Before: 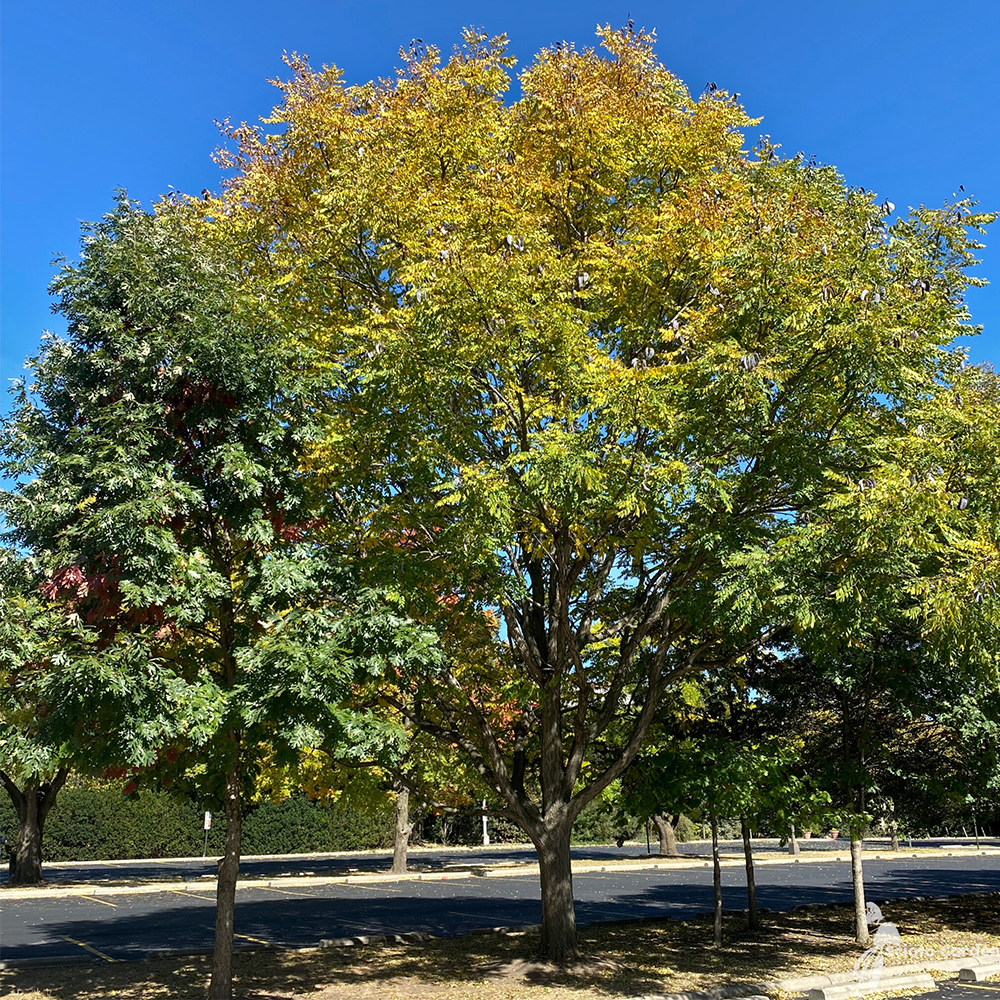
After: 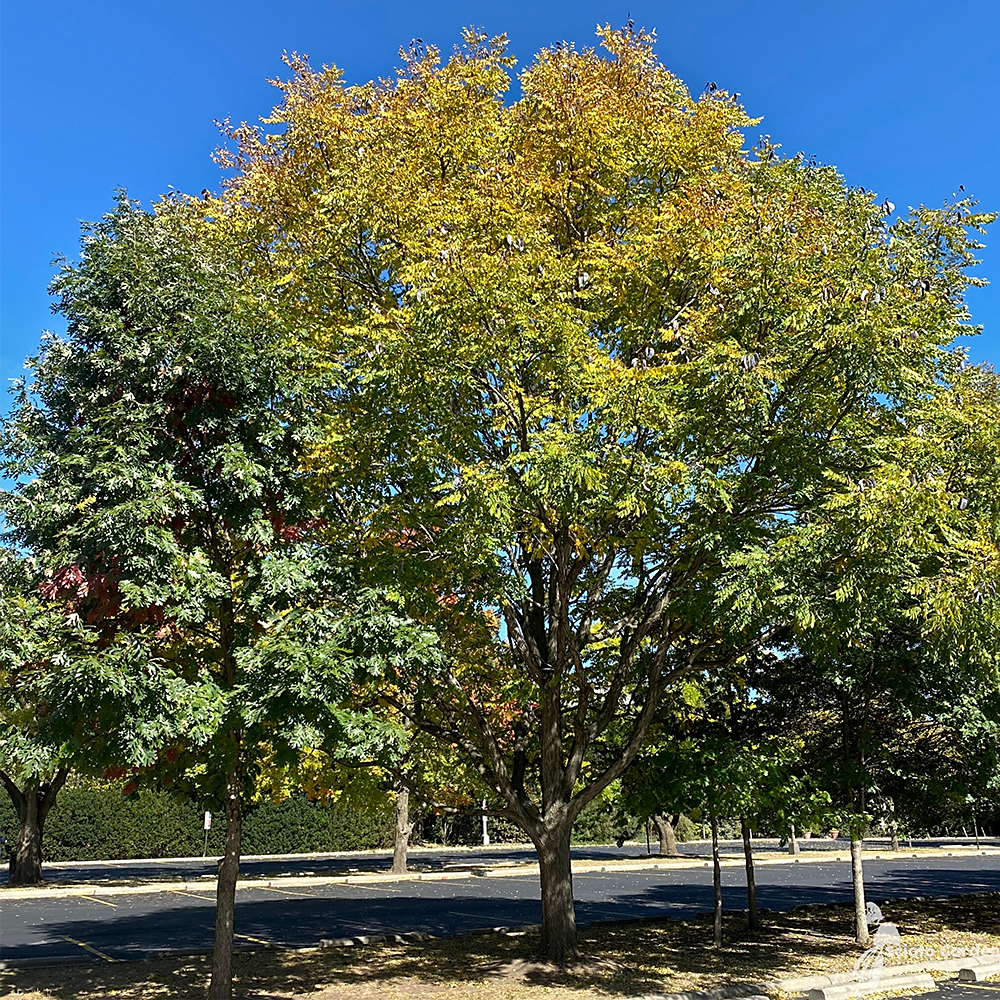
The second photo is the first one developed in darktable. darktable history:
sharpen: radius 1.865, amount 0.412, threshold 1.724
